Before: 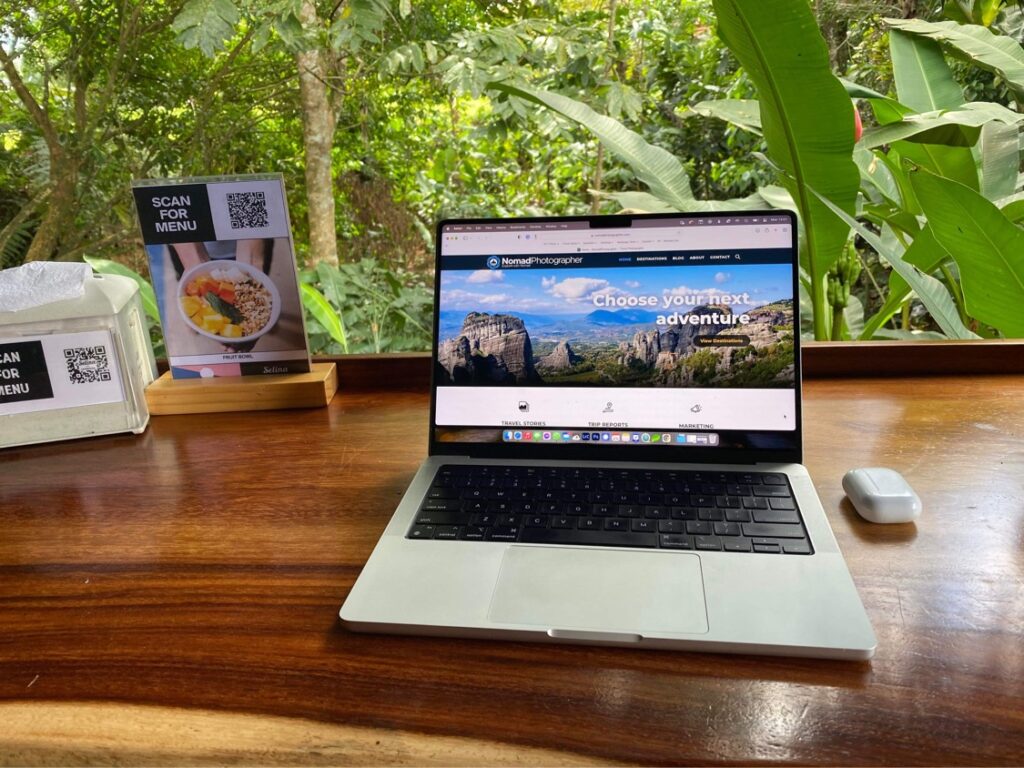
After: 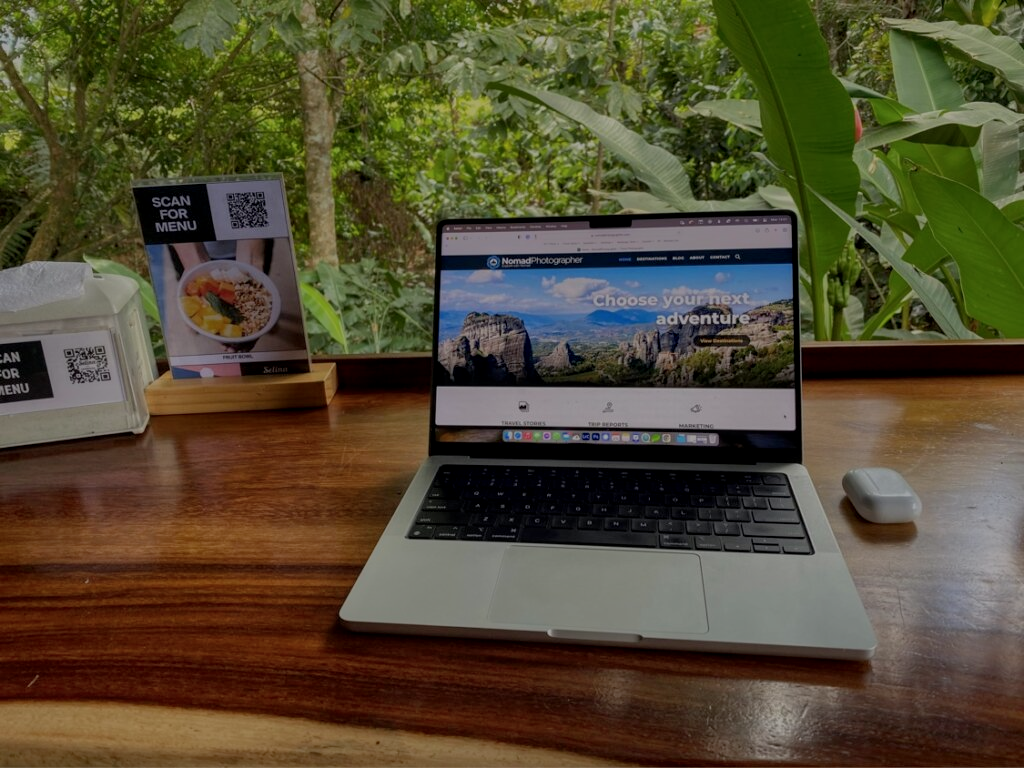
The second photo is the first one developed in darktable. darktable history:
shadows and highlights: on, module defaults
local contrast: on, module defaults
exposure: exposure -1.545 EV, compensate highlight preservation false
